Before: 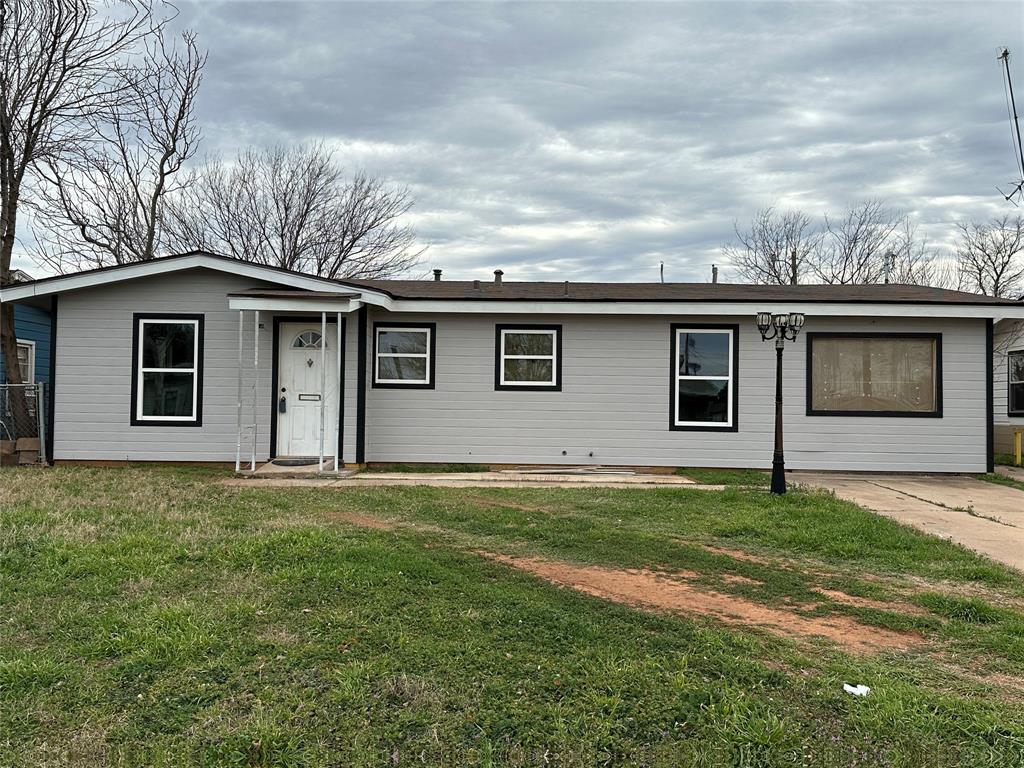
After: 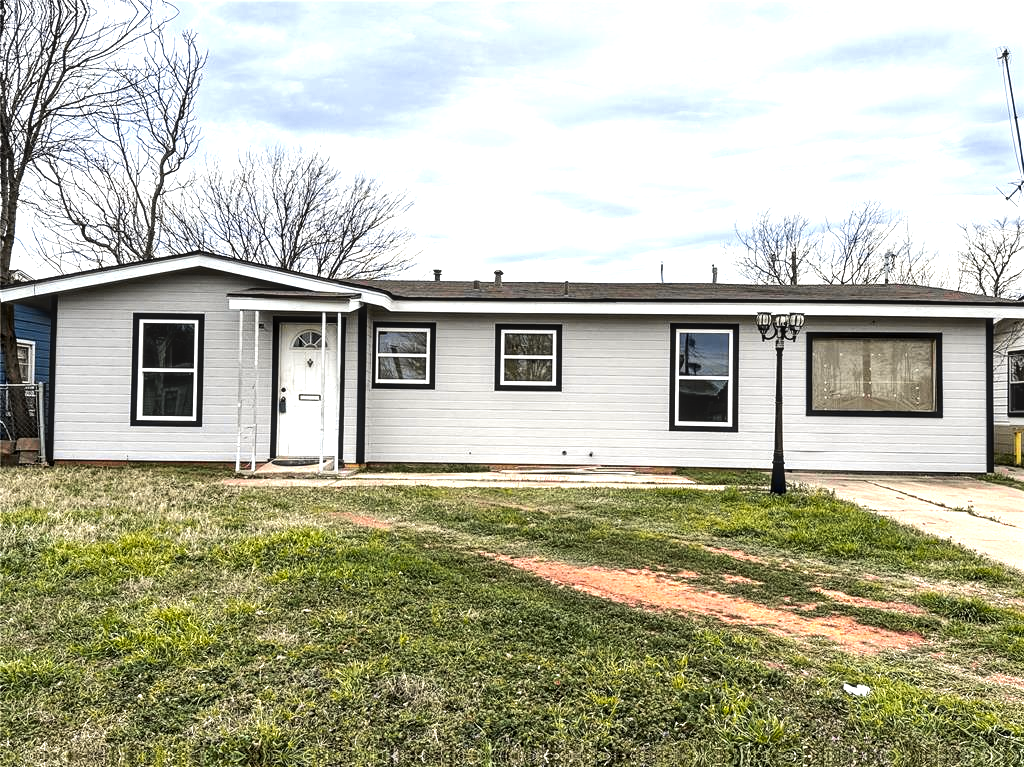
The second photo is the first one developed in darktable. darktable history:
exposure: exposure 0.644 EV, compensate highlight preservation false
crop: bottom 0.075%
tone equalizer: -8 EV -0.782 EV, -7 EV -0.707 EV, -6 EV -0.588 EV, -5 EV -0.381 EV, -3 EV 0.394 EV, -2 EV 0.6 EV, -1 EV 0.677 EV, +0 EV 0.724 EV, edges refinement/feathering 500, mask exposure compensation -1.57 EV, preserve details no
tone curve: curves: ch0 [(0, 0) (0.087, 0.054) (0.281, 0.245) (0.532, 0.514) (0.835, 0.818) (0.994, 0.955)]; ch1 [(0, 0) (0.27, 0.195) (0.406, 0.435) (0.452, 0.474) (0.495, 0.5) (0.514, 0.508) (0.537, 0.556) (0.654, 0.689) (1, 1)]; ch2 [(0, 0) (0.269, 0.299) (0.459, 0.441) (0.498, 0.499) (0.523, 0.52) (0.551, 0.549) (0.633, 0.625) (0.659, 0.681) (0.718, 0.764) (1, 1)], color space Lab, independent channels, preserve colors none
local contrast: detail 130%
